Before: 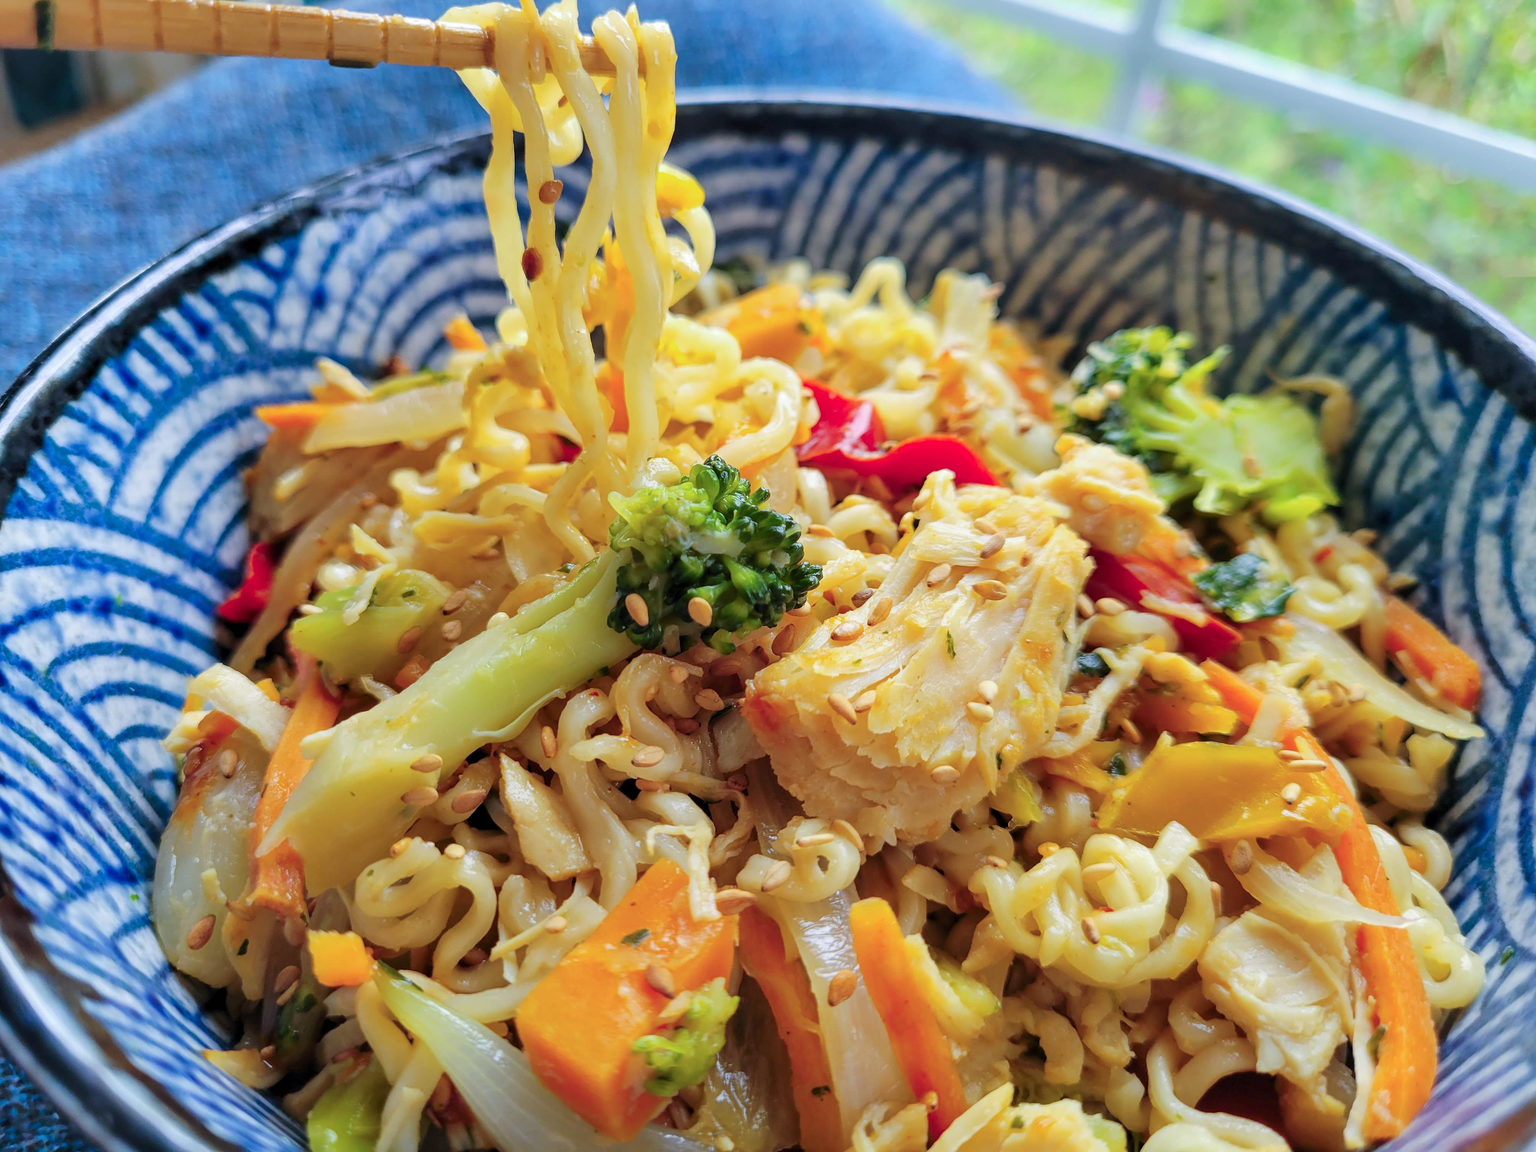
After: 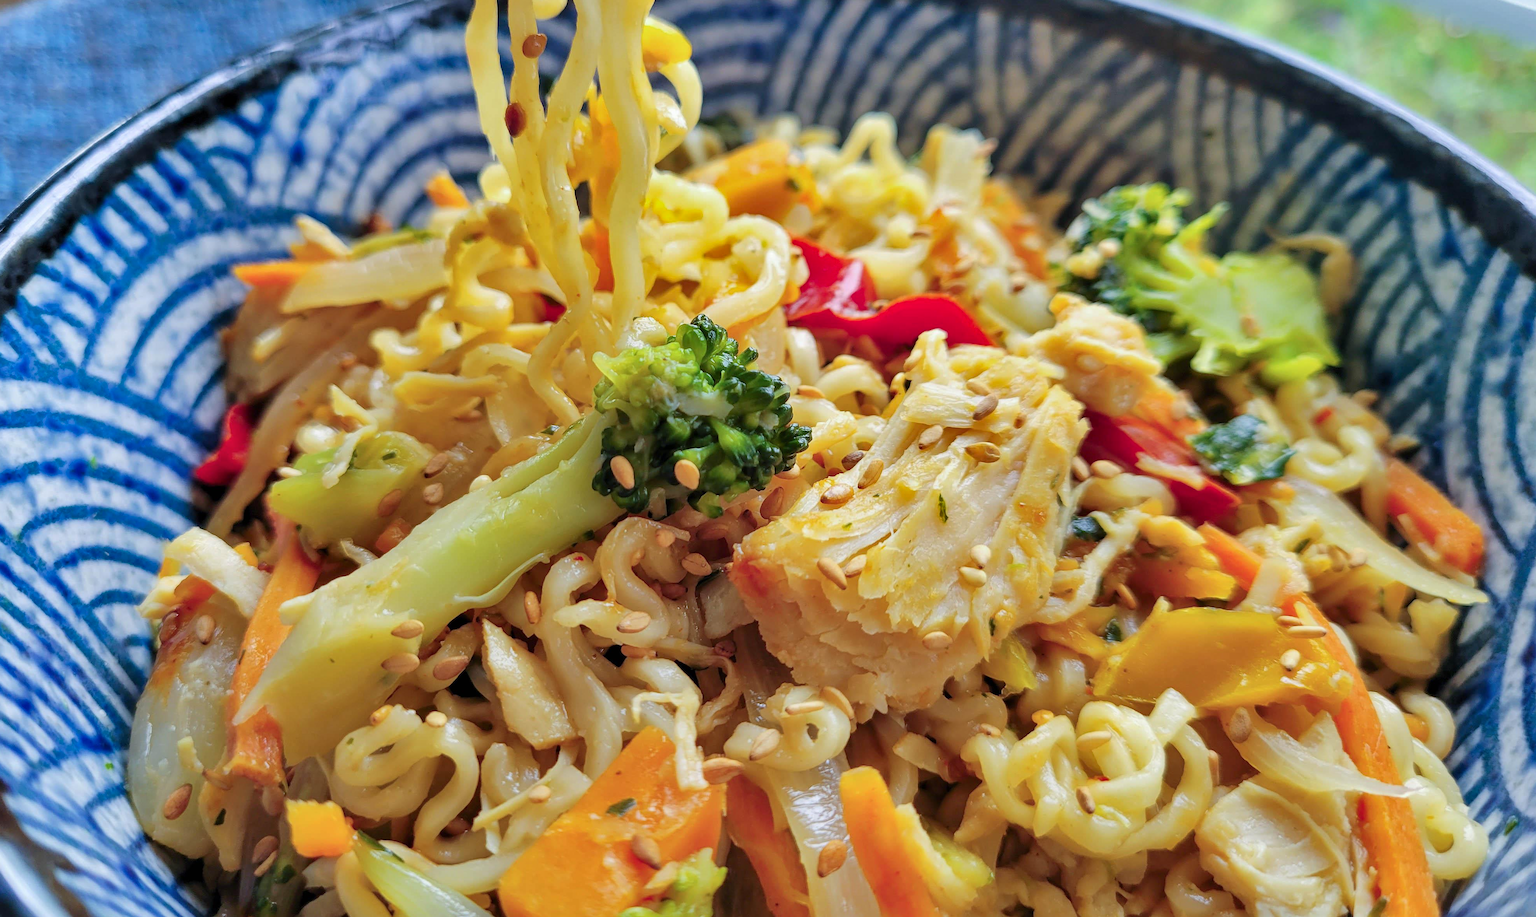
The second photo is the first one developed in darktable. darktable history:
shadows and highlights: soften with gaussian
crop and rotate: left 1.814%, top 12.818%, right 0.25%, bottom 9.225%
